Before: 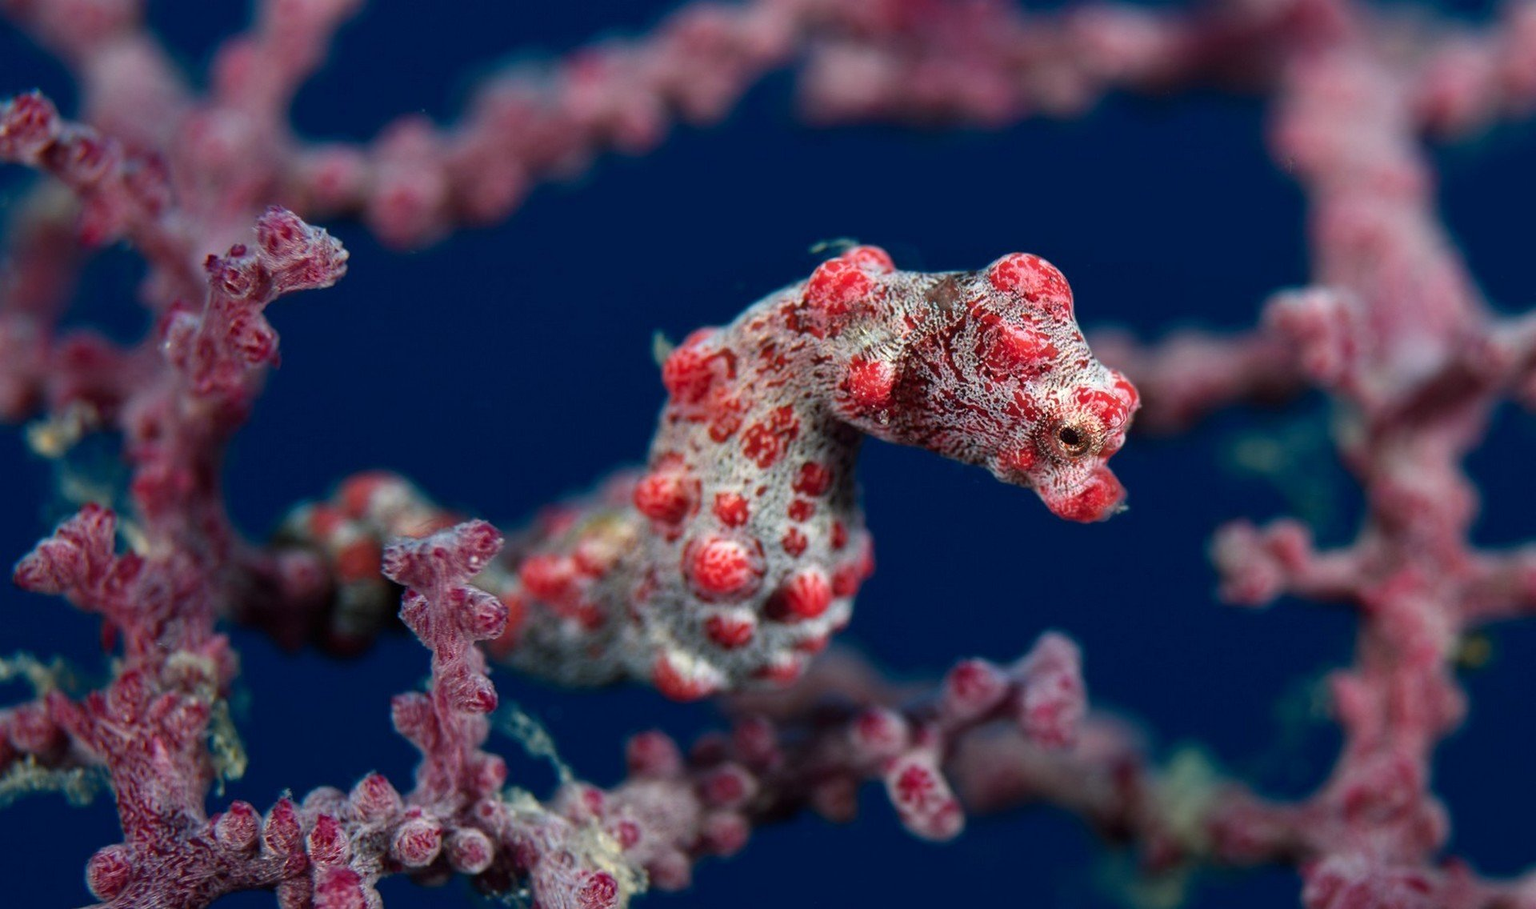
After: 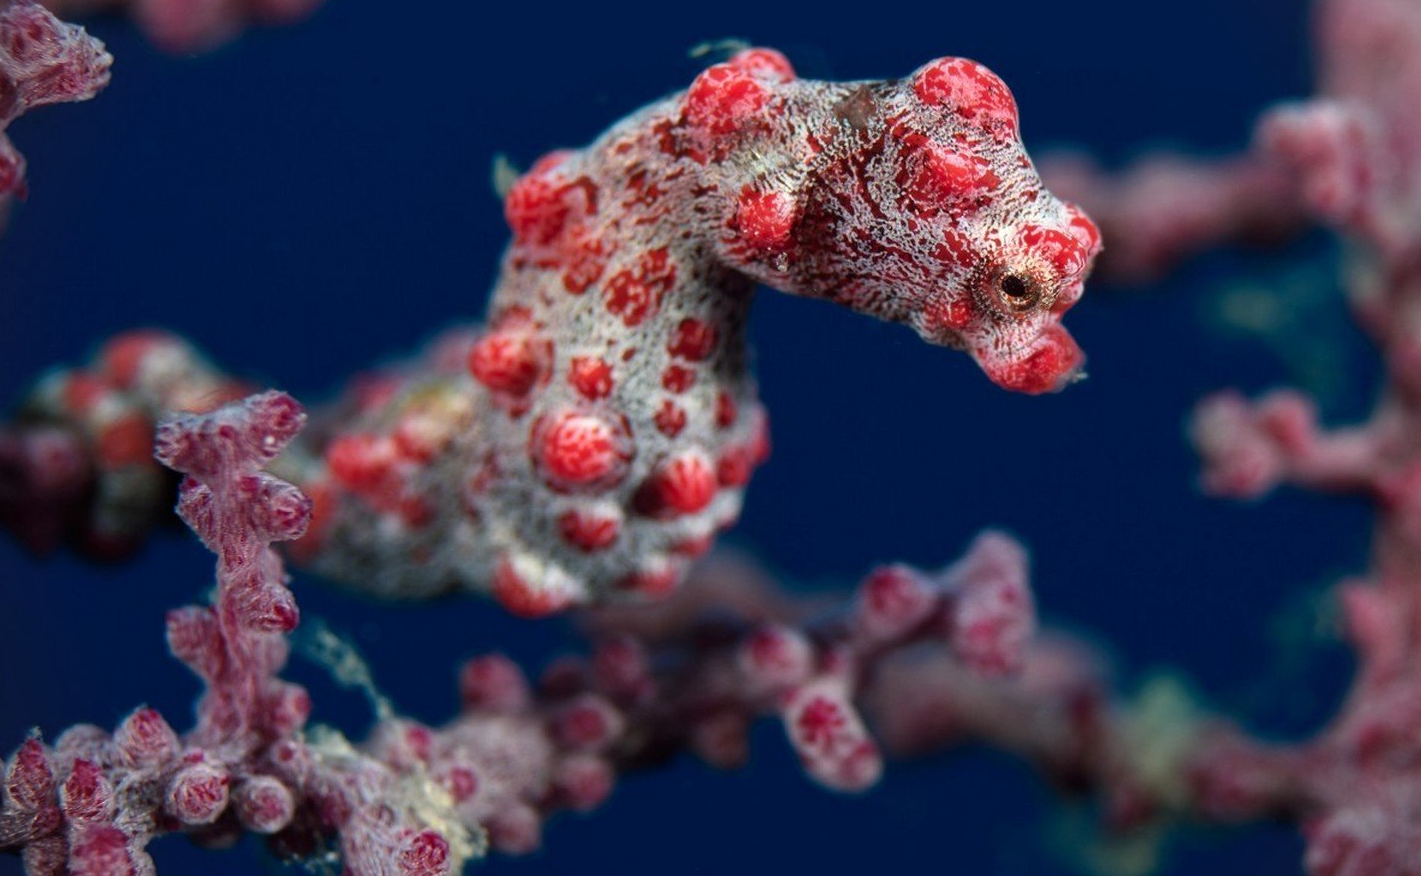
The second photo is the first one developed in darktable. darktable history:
crop: left 16.871%, top 22.857%, right 9.116%
vignetting: fall-off start 91.19%
